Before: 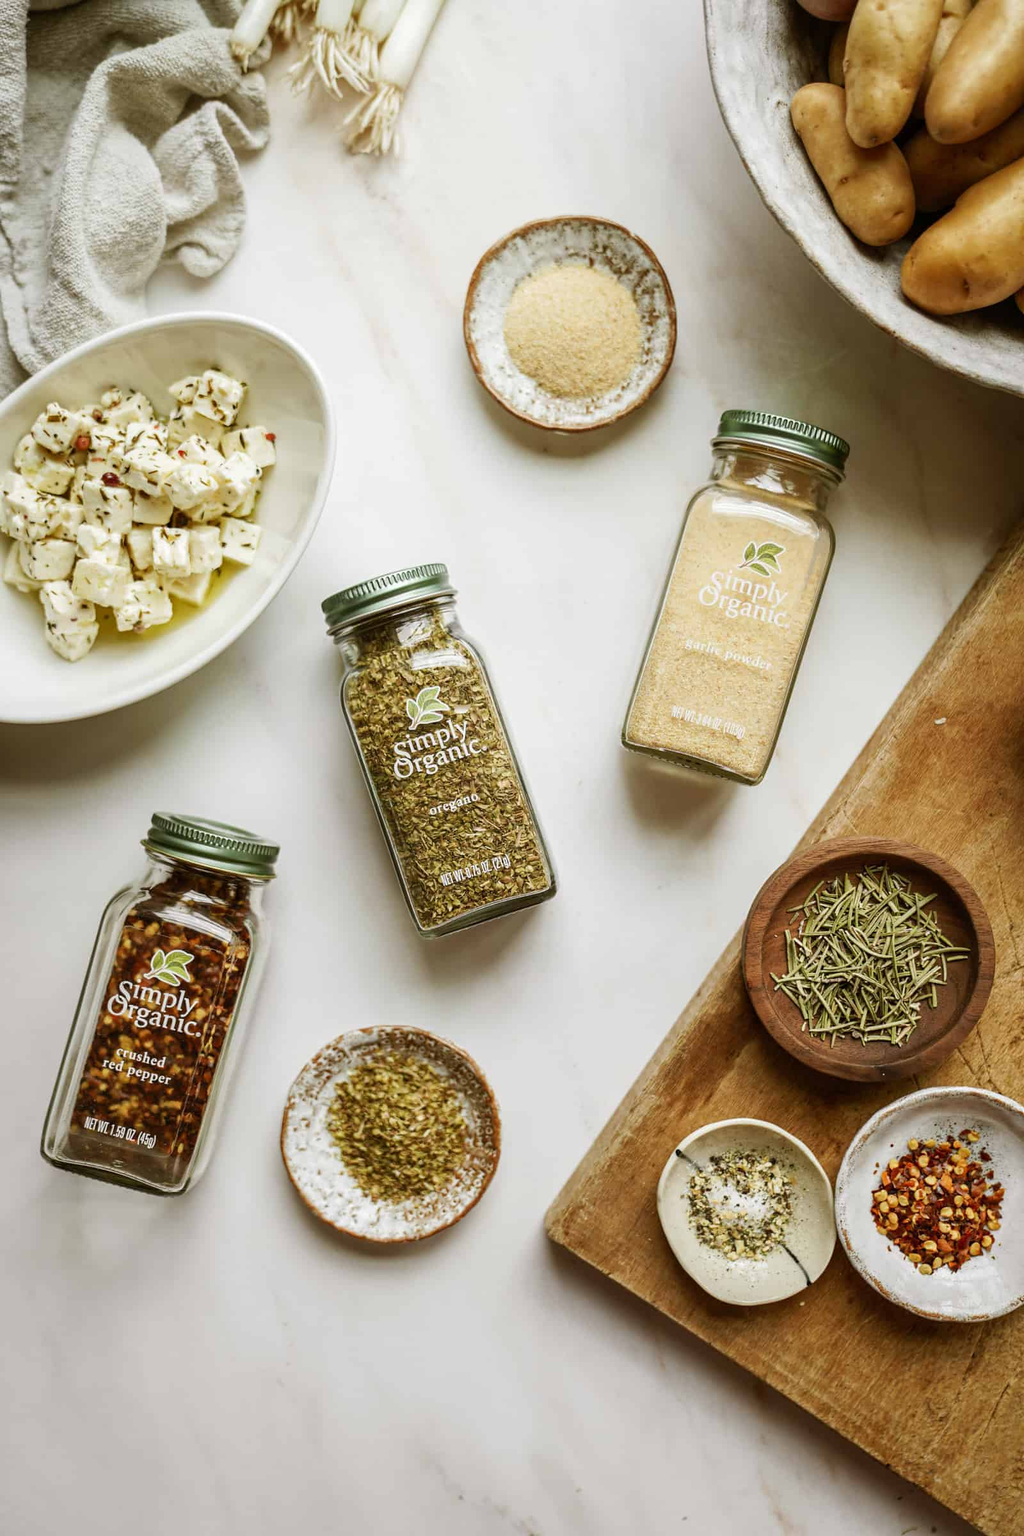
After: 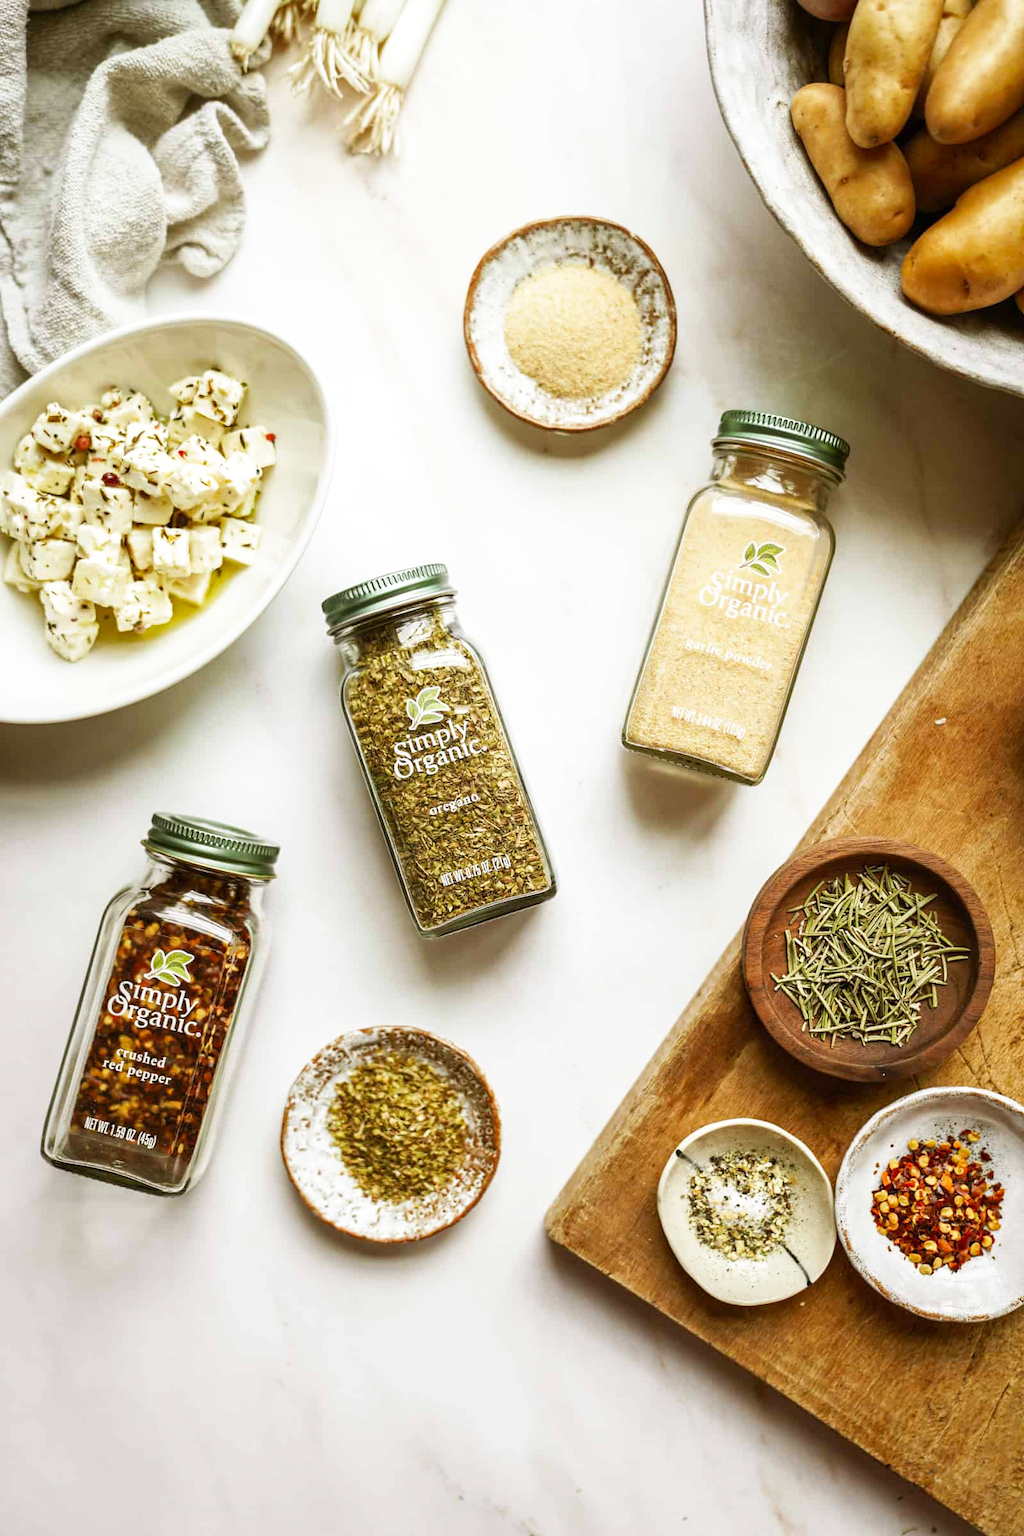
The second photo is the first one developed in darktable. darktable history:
base curve: curves: ch0 [(0, 0) (0.688, 0.865) (1, 1)], preserve colors none
shadows and highlights: shadows -10, white point adjustment 1.5, highlights 10
vibrance: vibrance 60%
